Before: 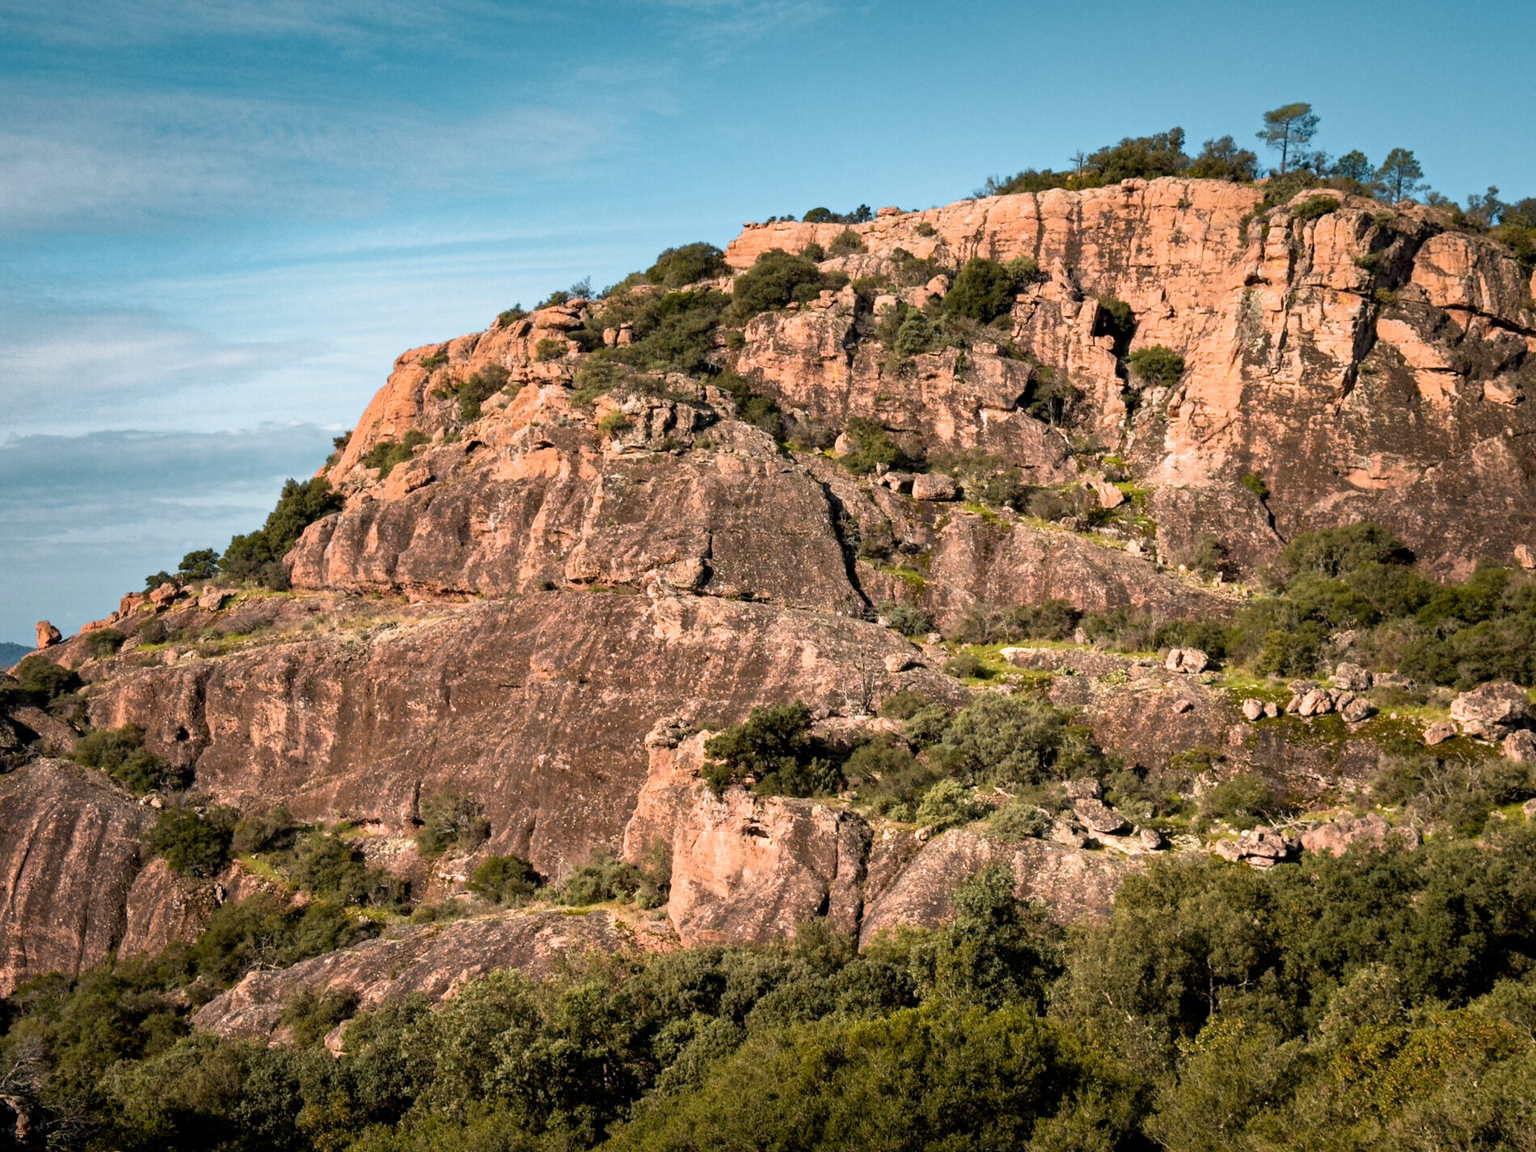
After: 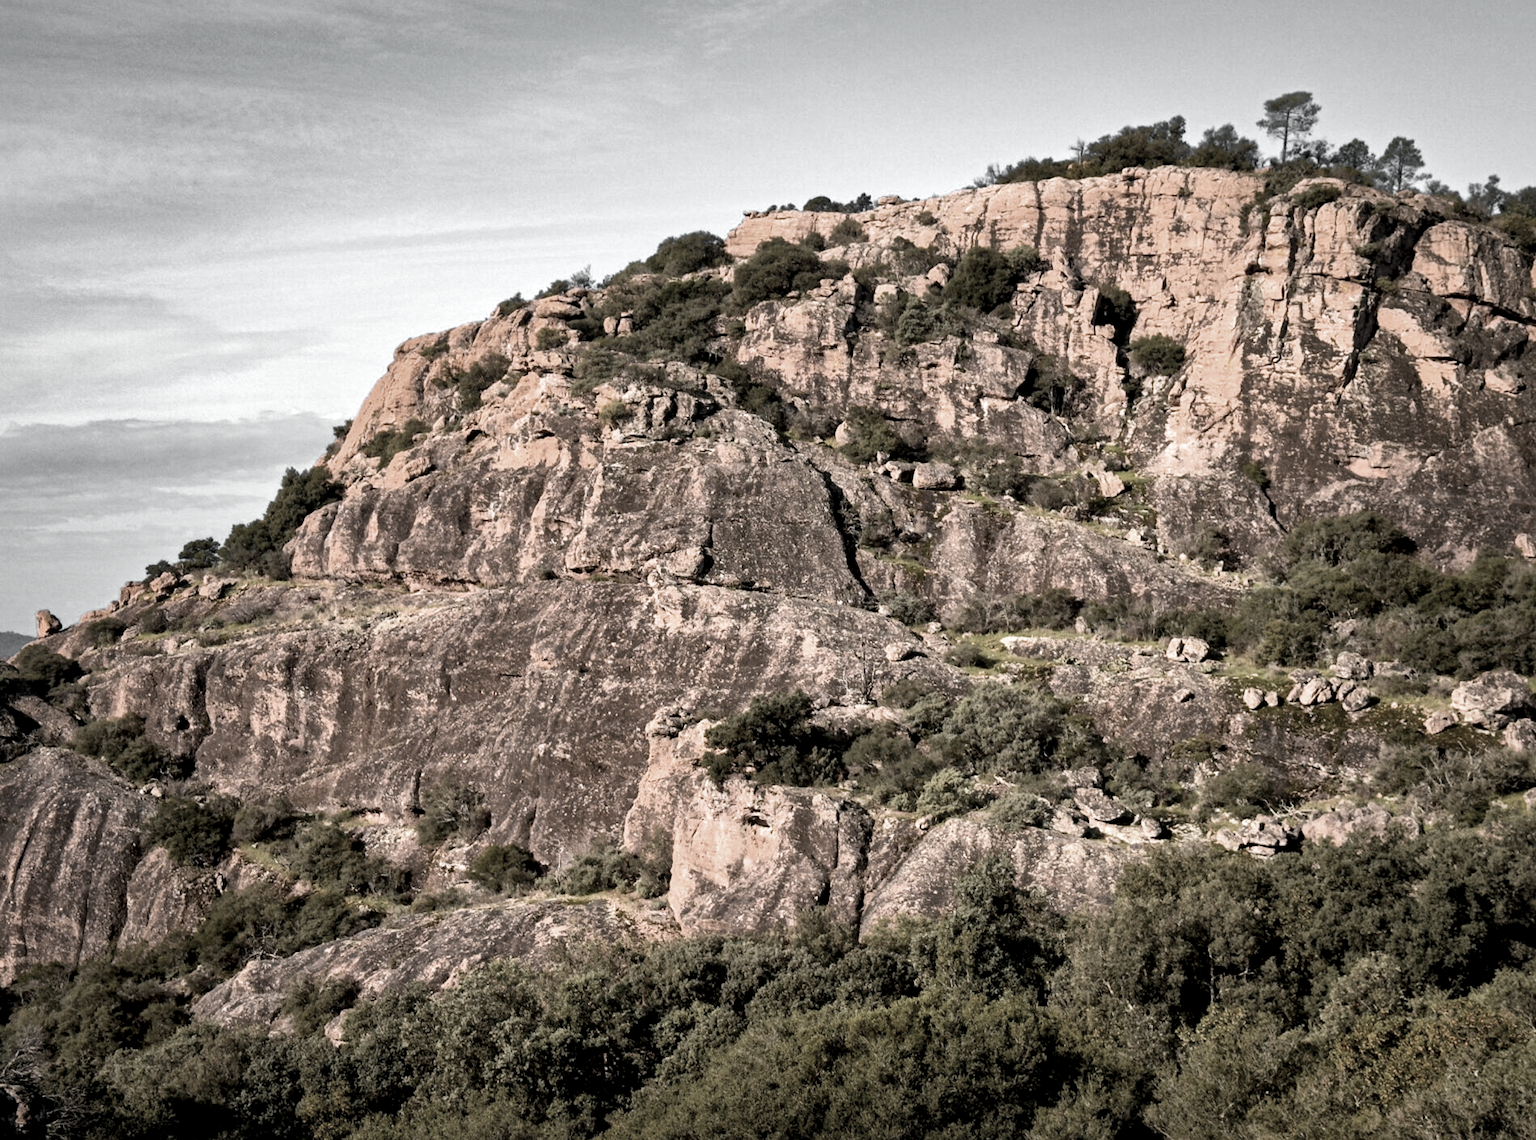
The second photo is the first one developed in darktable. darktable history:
color zones: curves: ch0 [(0, 0.613) (0.01, 0.613) (0.245, 0.448) (0.498, 0.529) (0.642, 0.665) (0.879, 0.777) (0.99, 0.613)]; ch1 [(0, 0.035) (0.121, 0.189) (0.259, 0.197) (0.415, 0.061) (0.589, 0.022) (0.732, 0.022) (0.857, 0.026) (0.991, 0.053)]
crop: top 1.049%, right 0.001%
local contrast: mode bilateral grid, contrast 20, coarseness 50, detail 148%, midtone range 0.2
